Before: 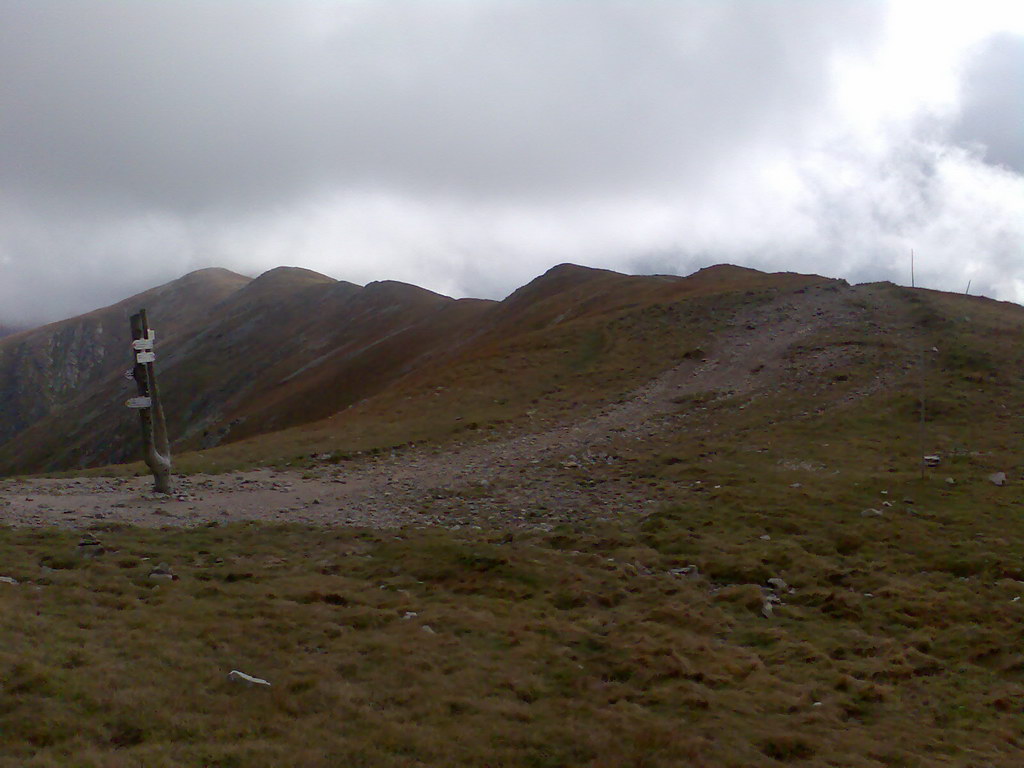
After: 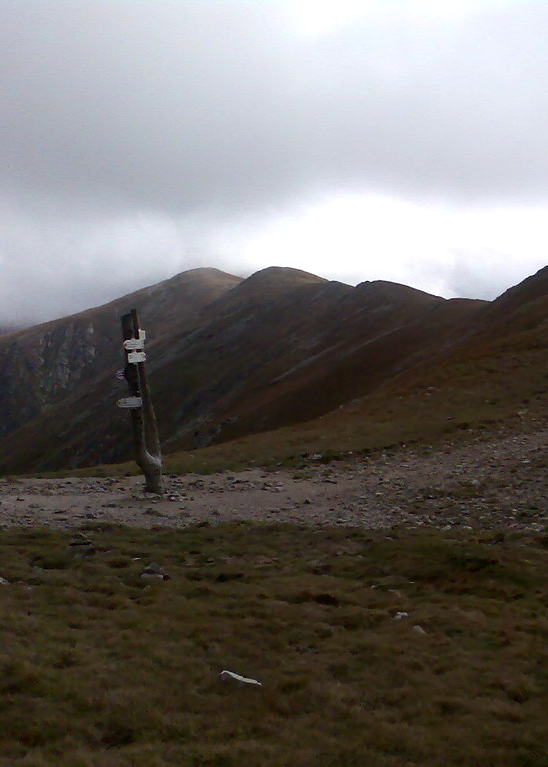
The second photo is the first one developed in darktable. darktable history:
exposure: exposure -0.156 EV, compensate highlight preservation false
crop: left 0.918%, right 45.494%, bottom 0.081%
tone equalizer: -8 EV -0.759 EV, -7 EV -0.713 EV, -6 EV -0.634 EV, -5 EV -0.404 EV, -3 EV 0.402 EV, -2 EV 0.6 EV, -1 EV 0.69 EV, +0 EV 0.771 EV, edges refinement/feathering 500, mask exposure compensation -1.57 EV, preserve details no
